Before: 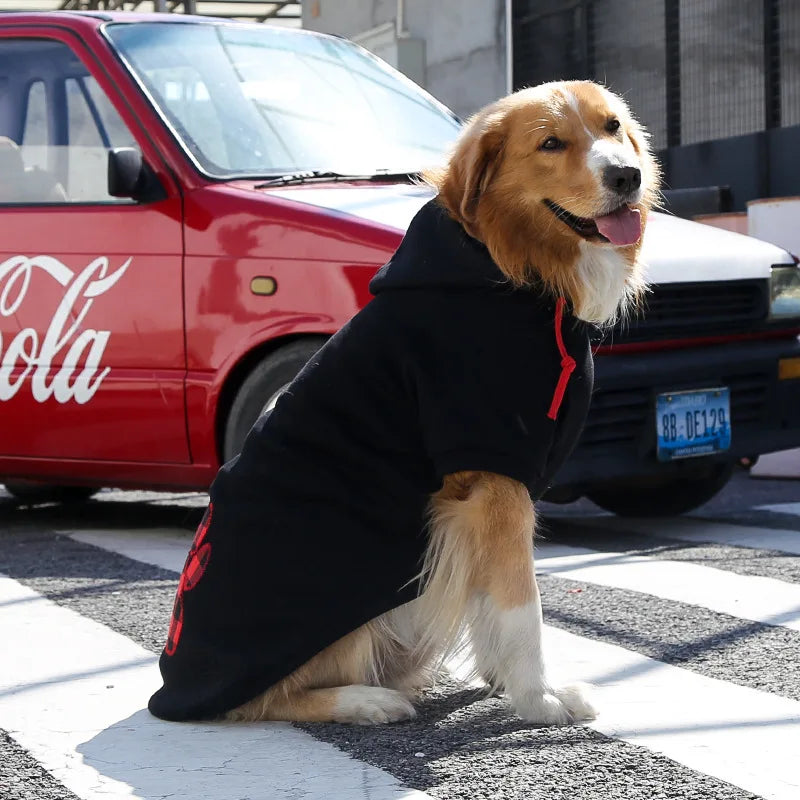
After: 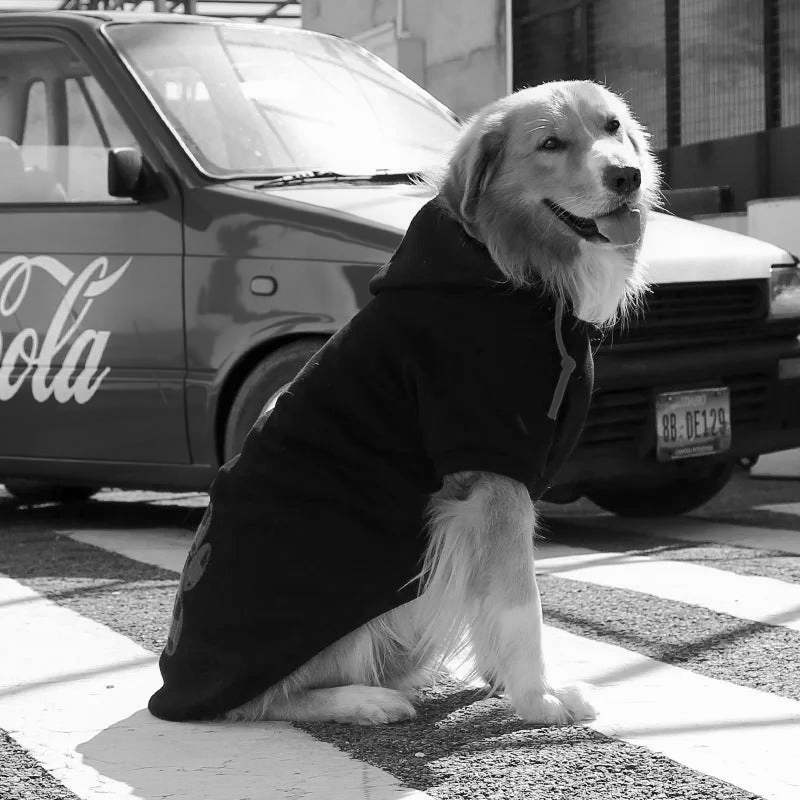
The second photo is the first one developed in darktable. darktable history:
base curve: curves: ch0 [(0, 0) (0.262, 0.32) (0.722, 0.705) (1, 1)]
monochrome: a -11.7, b 1.62, size 0.5, highlights 0.38
